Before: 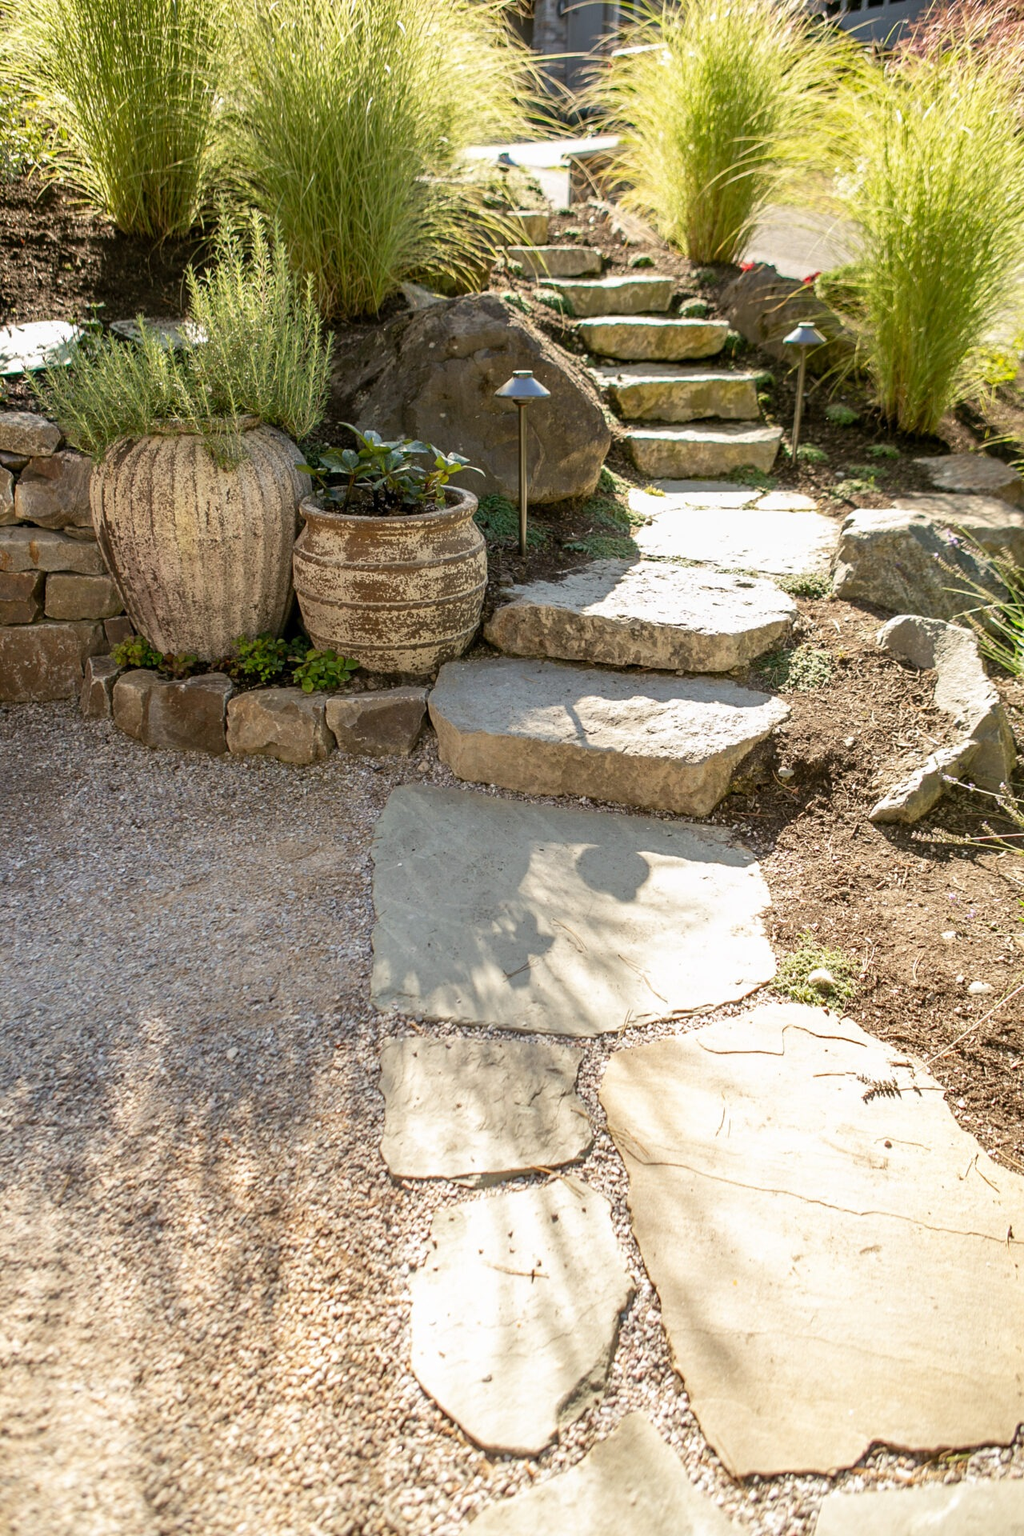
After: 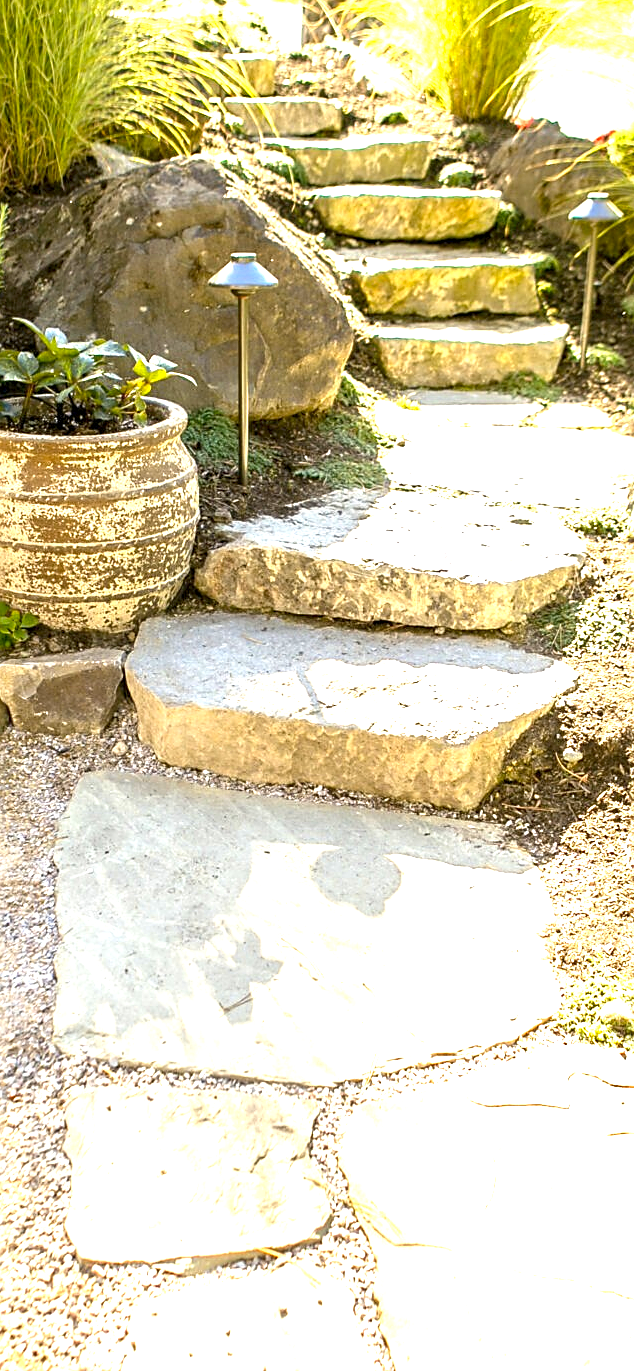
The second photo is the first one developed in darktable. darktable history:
sharpen: radius 1.864, amount 0.398, threshold 1.271
exposure: black level correction 0.001, exposure 1.719 EV, compensate exposure bias true, compensate highlight preservation false
color contrast: green-magenta contrast 0.85, blue-yellow contrast 1.25, unbound 0
crop: left 32.075%, top 10.976%, right 18.355%, bottom 17.596%
